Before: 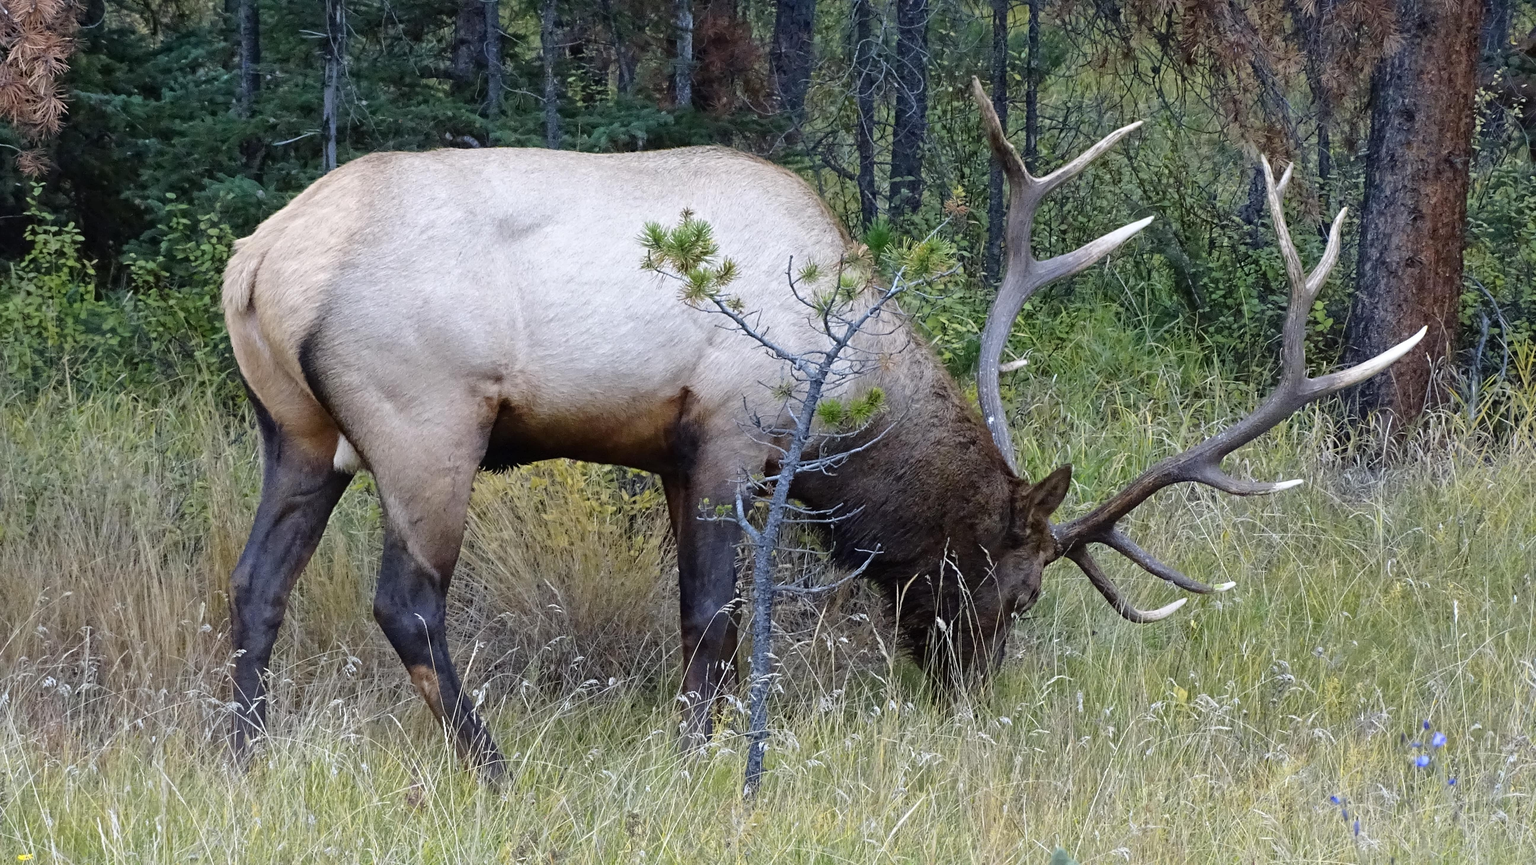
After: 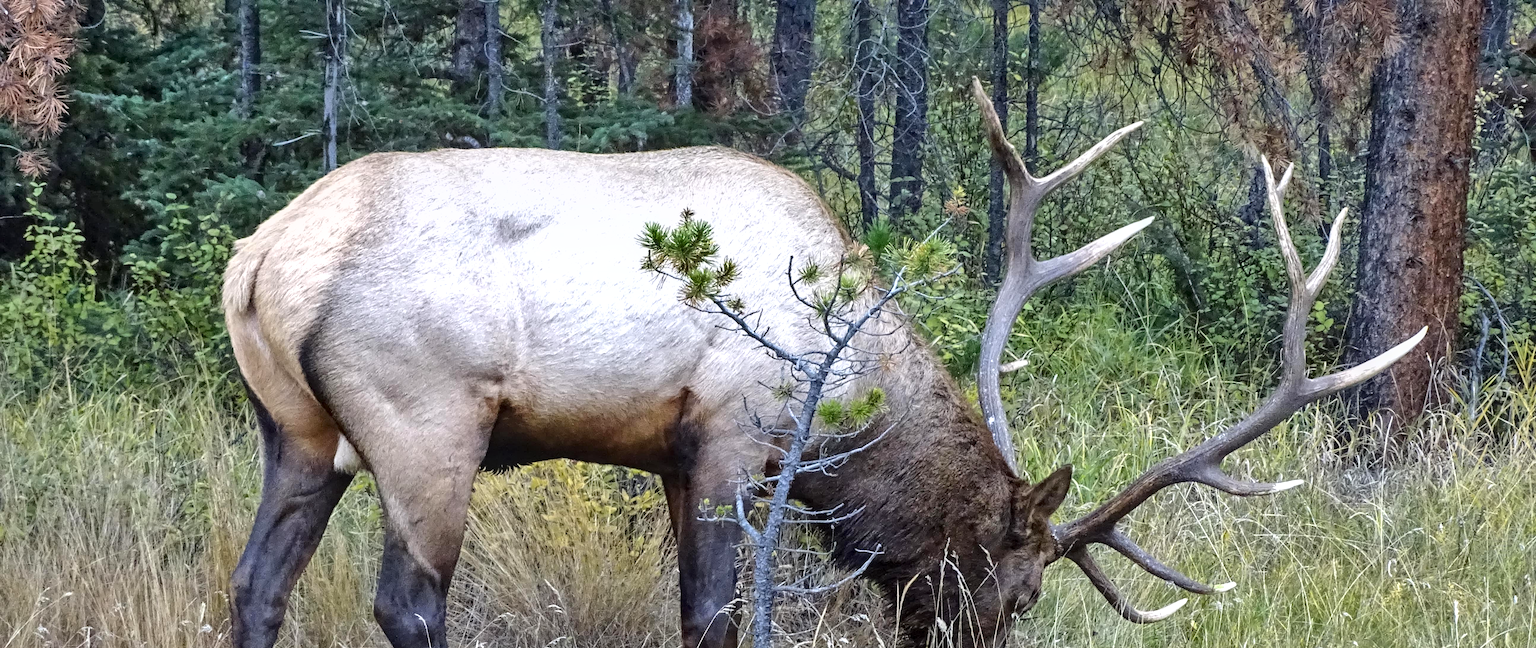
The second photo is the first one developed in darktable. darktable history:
local contrast: on, module defaults
crop: bottom 24.967%
shadows and highlights: low approximation 0.01, soften with gaussian
exposure: exposure 0.493 EV, compensate highlight preservation false
